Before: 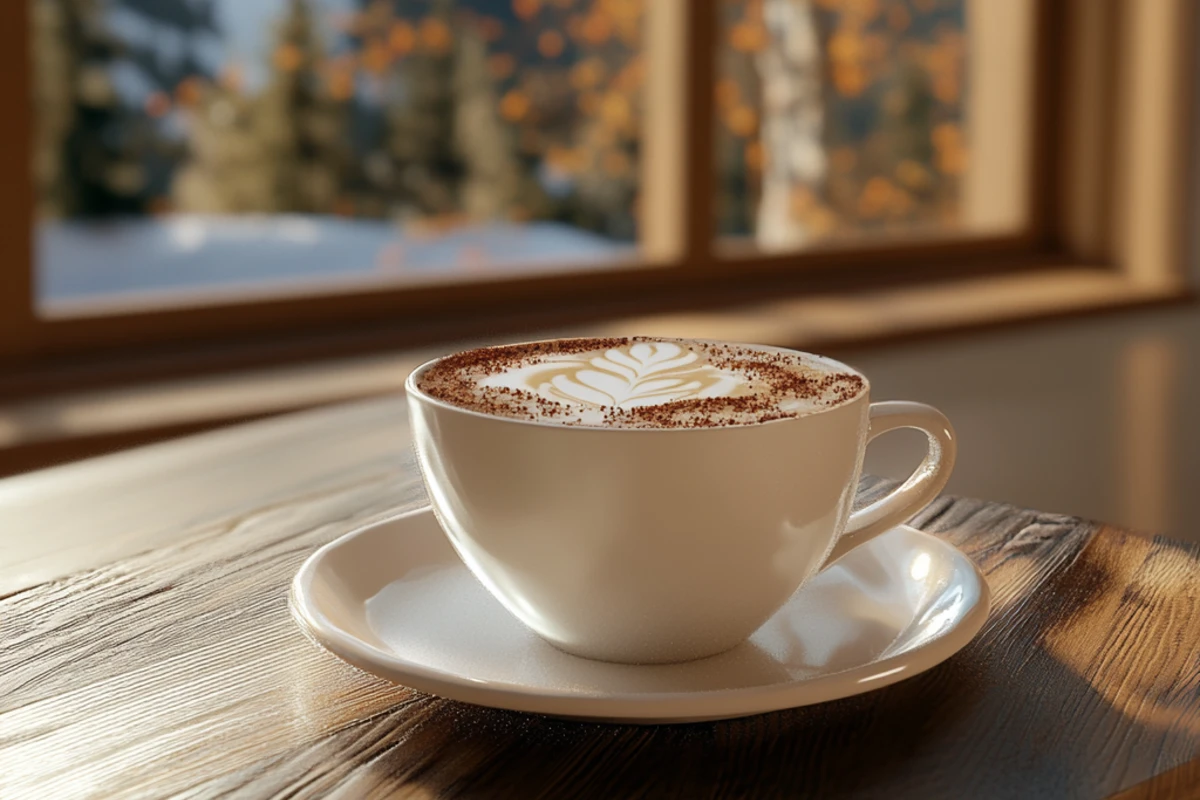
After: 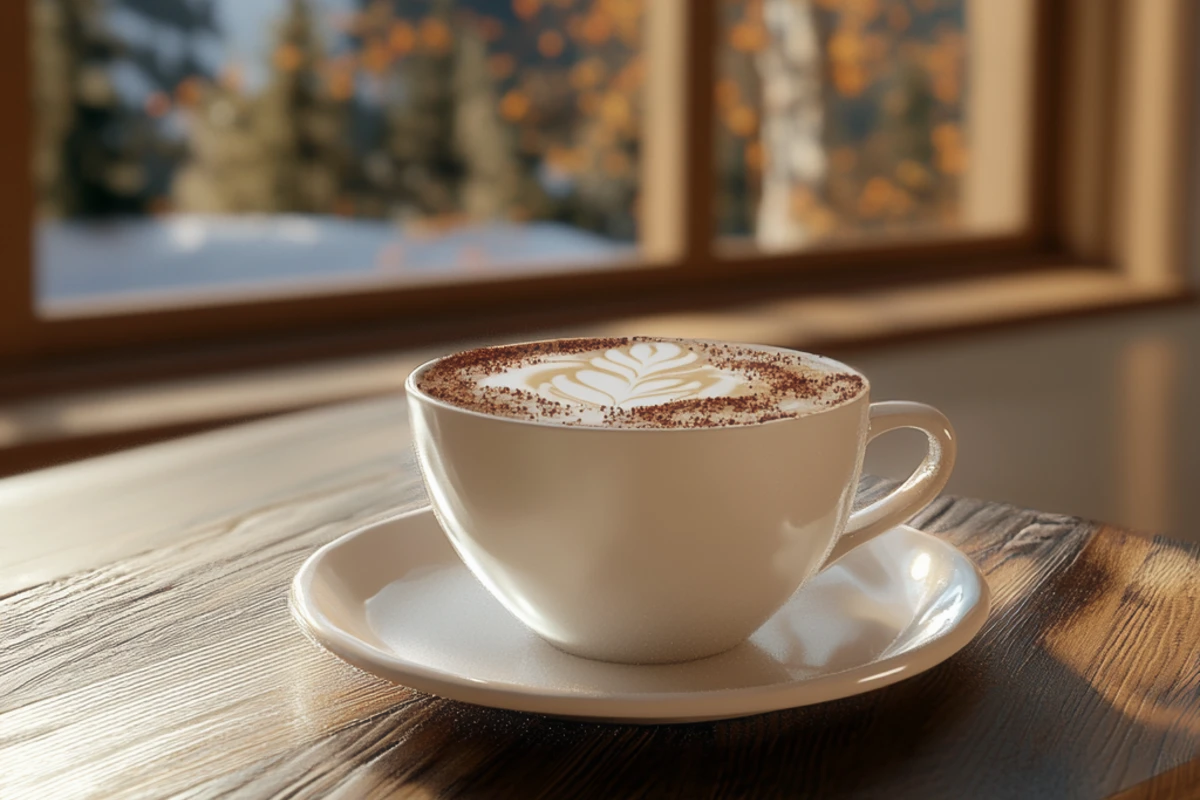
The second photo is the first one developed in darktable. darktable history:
exposure: exposure -0.021 EV, compensate highlight preservation false
haze removal: strength -0.1, adaptive false
